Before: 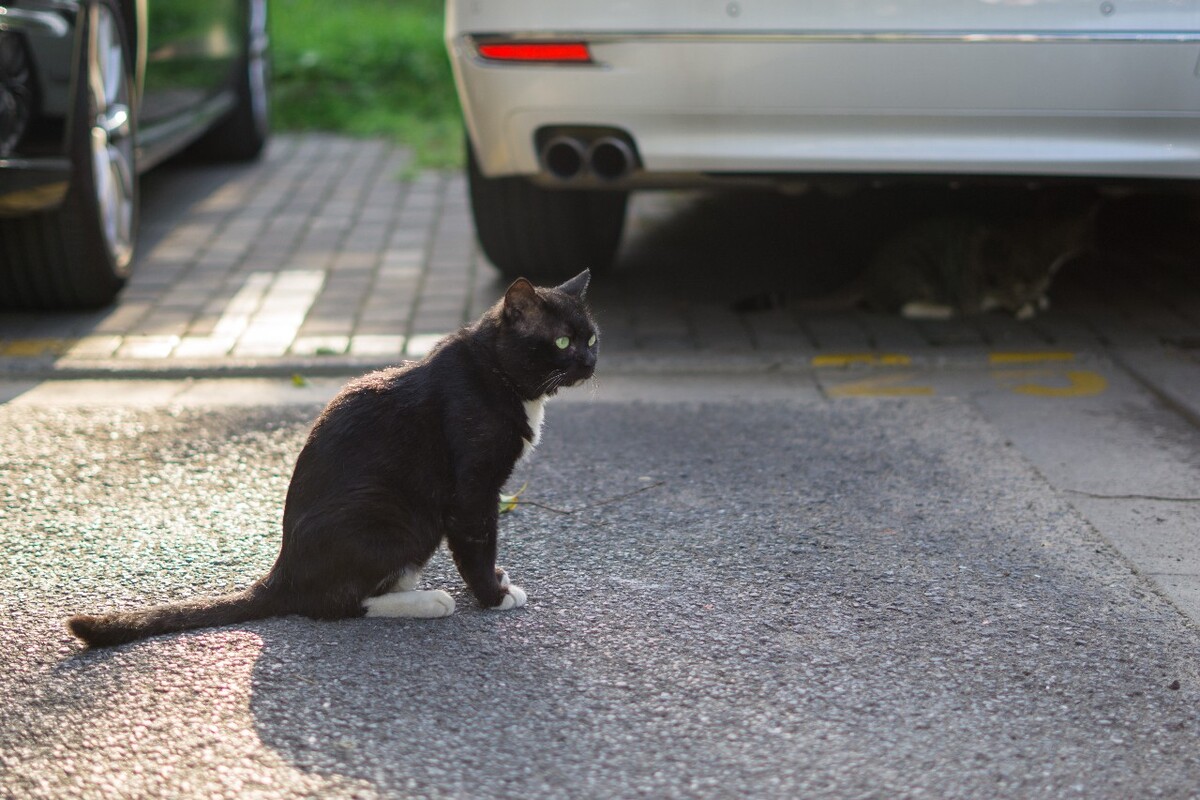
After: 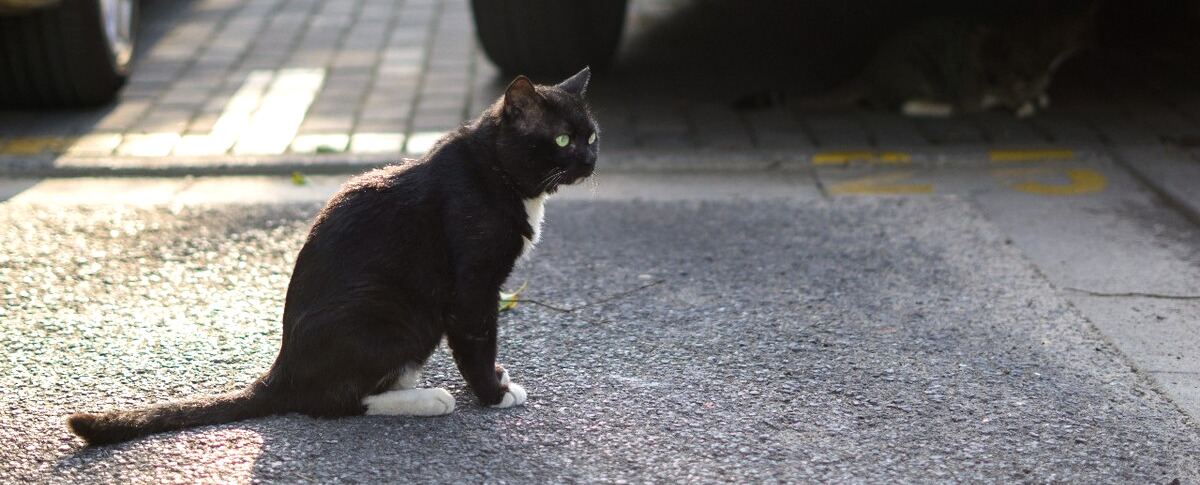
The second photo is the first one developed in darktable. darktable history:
tone equalizer: -8 EV -0.417 EV, -7 EV -0.389 EV, -6 EV -0.333 EV, -5 EV -0.222 EV, -3 EV 0.222 EV, -2 EV 0.333 EV, -1 EV 0.389 EV, +0 EV 0.417 EV, edges refinement/feathering 500, mask exposure compensation -1.57 EV, preserve details no
crop and rotate: top 25.357%, bottom 13.942%
